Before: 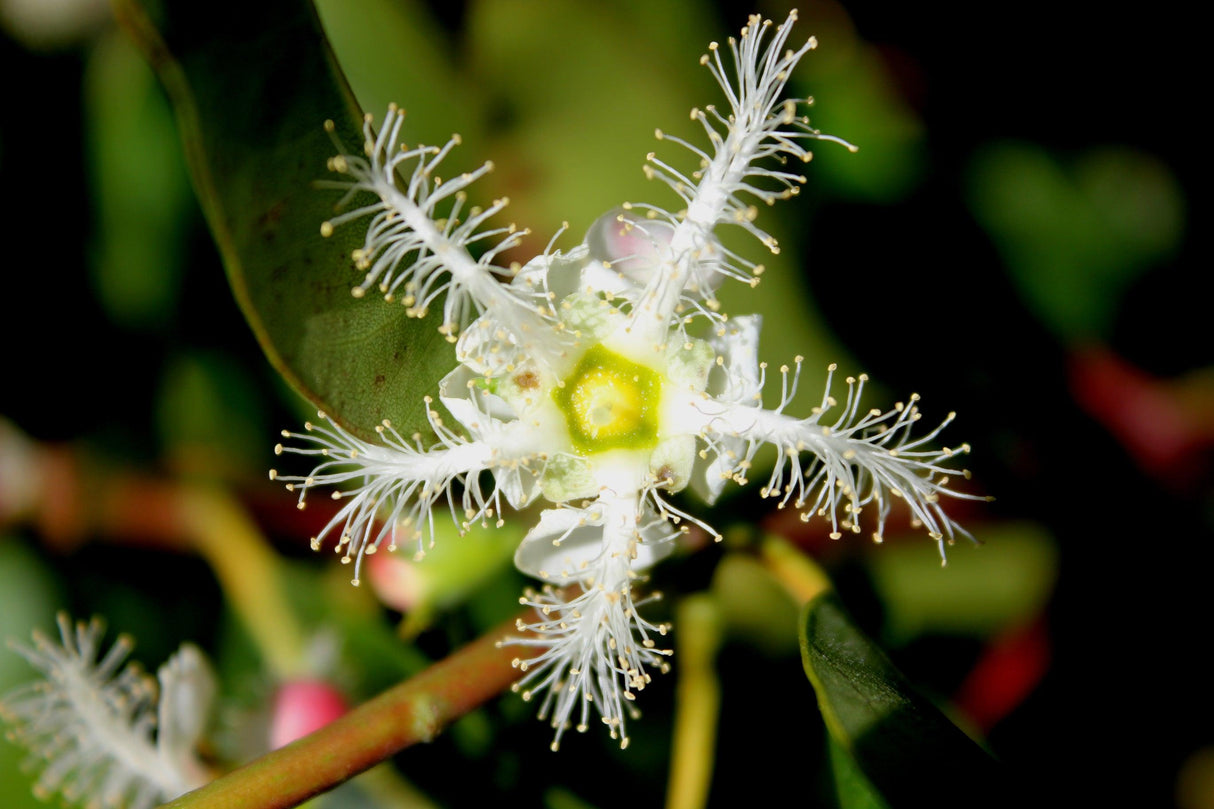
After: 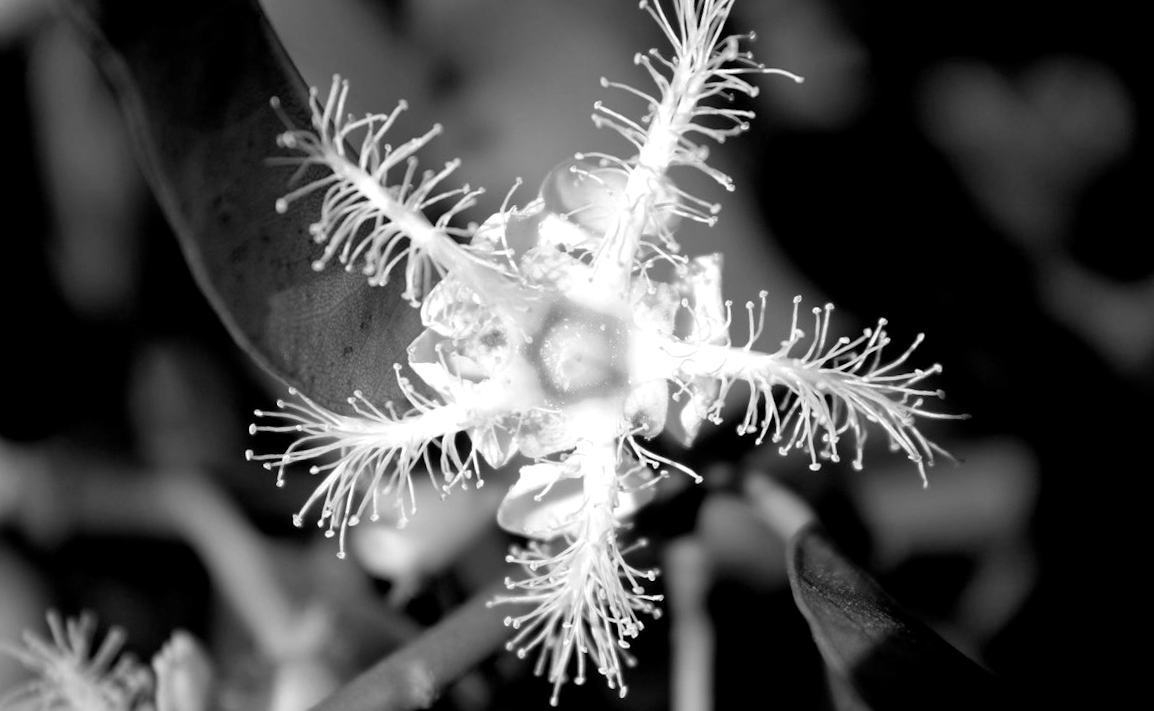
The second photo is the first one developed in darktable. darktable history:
white balance: red 1, blue 1
rotate and perspective: rotation -5°, crop left 0.05, crop right 0.952, crop top 0.11, crop bottom 0.89
exposure: black level correction 0.001, exposure 0.5 EV, compensate exposure bias true, compensate highlight preservation false
color calibration: output gray [0.28, 0.41, 0.31, 0], gray › normalize channels true, illuminant same as pipeline (D50), adaptation XYZ, x 0.346, y 0.359, gamut compression 0
